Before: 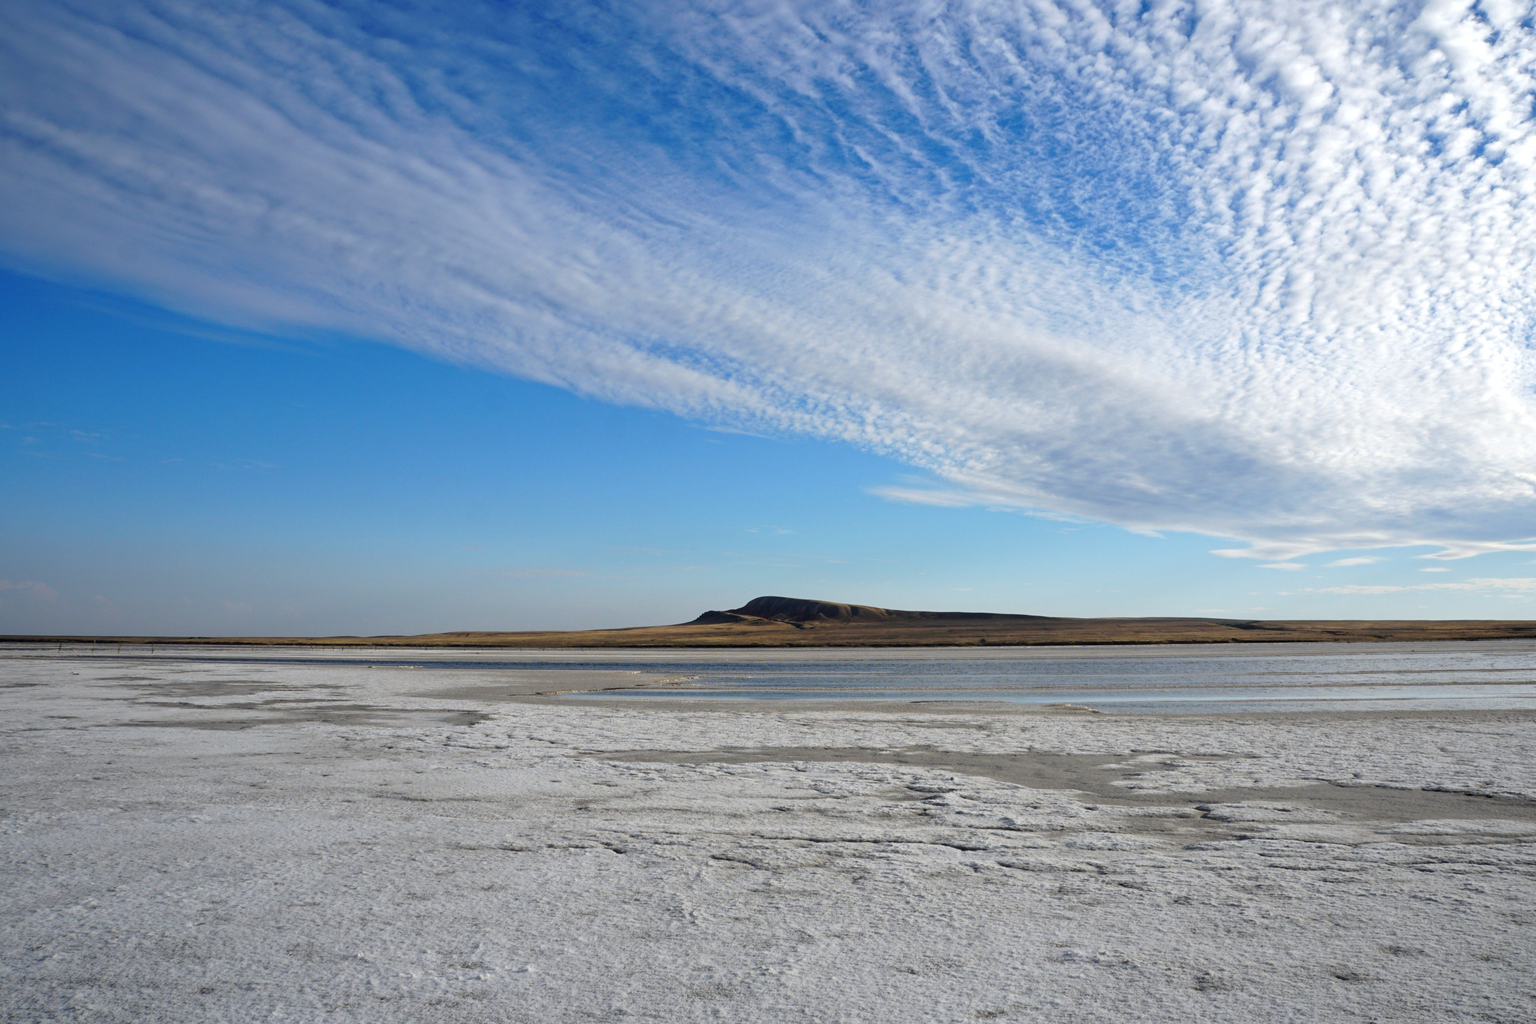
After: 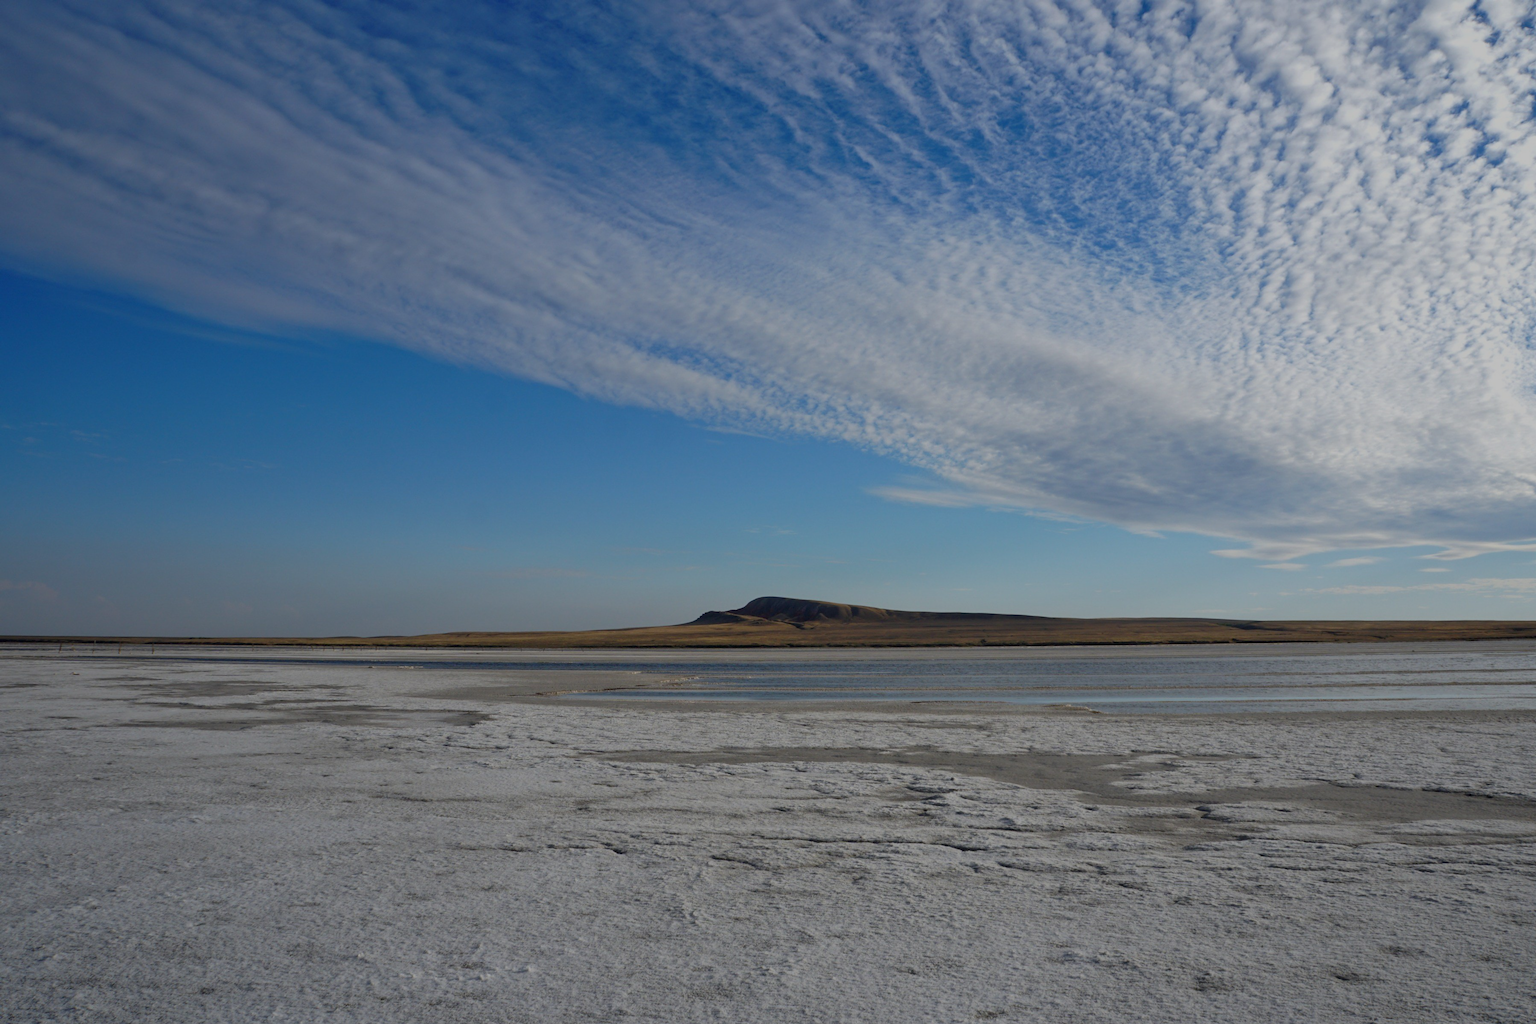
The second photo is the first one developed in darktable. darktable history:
tone equalizer: -8 EV -0.018 EV, -7 EV 0.008 EV, -6 EV -0.006 EV, -5 EV 0.005 EV, -4 EV -0.04 EV, -3 EV -0.233 EV, -2 EV -0.644 EV, -1 EV -0.958 EV, +0 EV -0.948 EV
